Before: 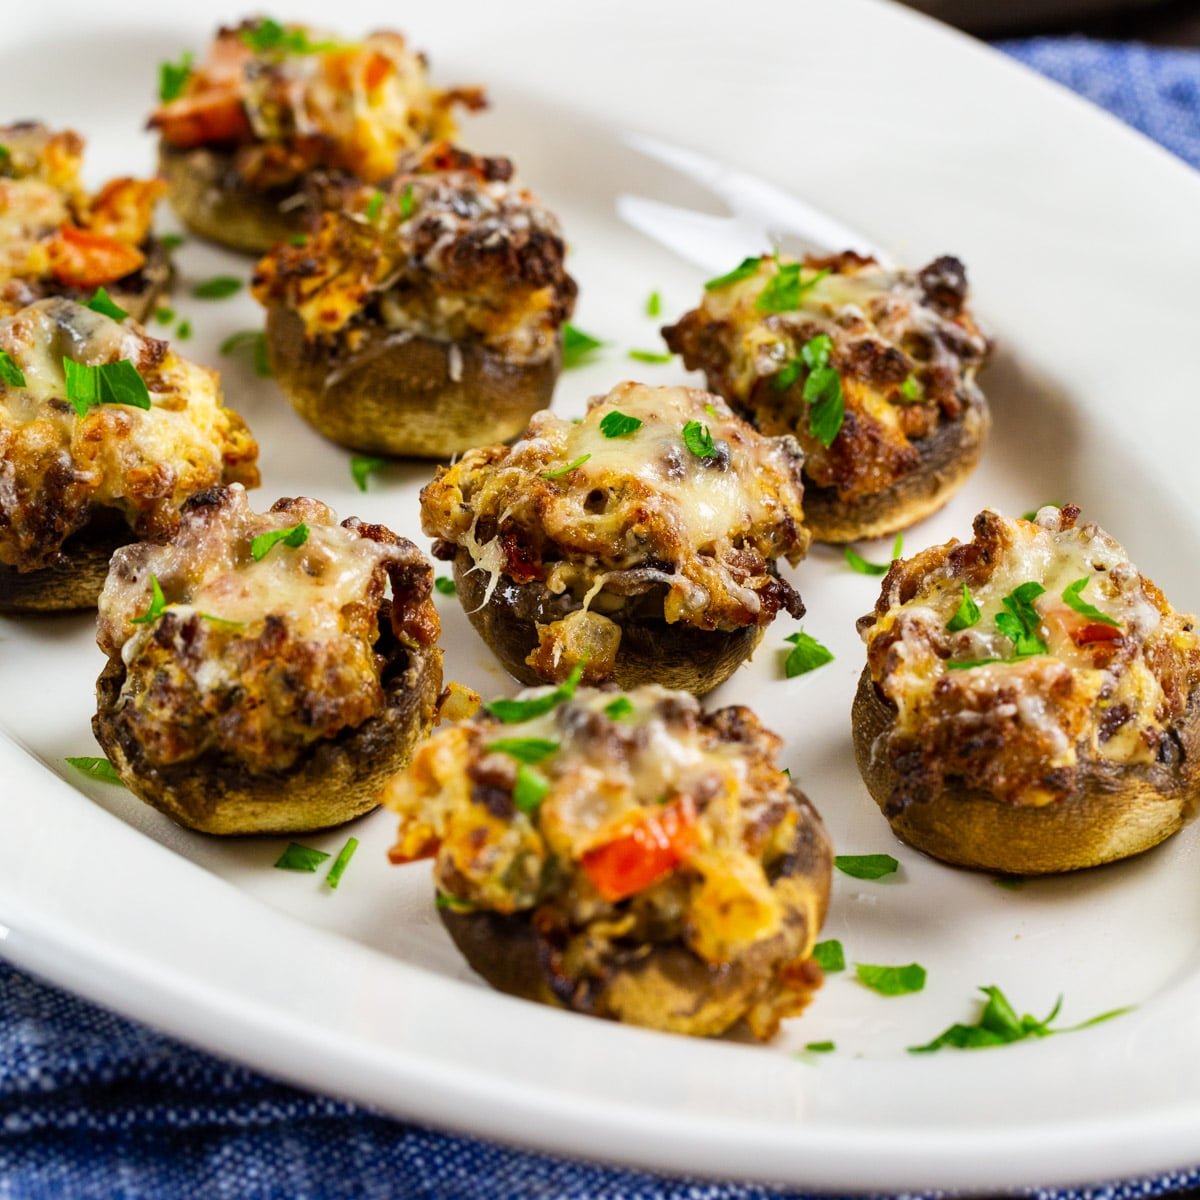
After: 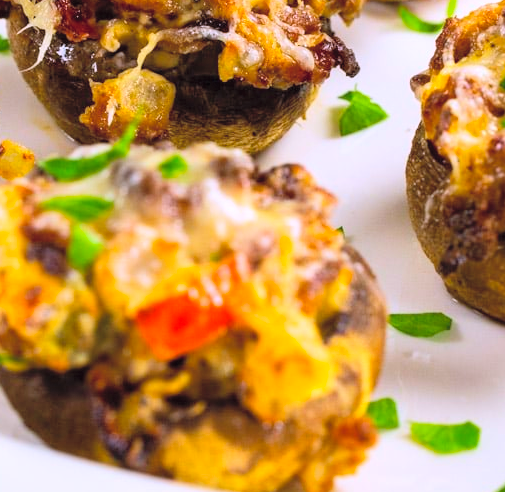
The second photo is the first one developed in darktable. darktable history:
white balance: red 1.004, blue 1.096
crop: left 37.221%, top 45.169%, right 20.63%, bottom 13.777%
contrast brightness saturation: contrast 0.1, brightness 0.3, saturation 0.14
color balance: lift [1, 1, 0.999, 1.001], gamma [1, 1.003, 1.005, 0.995], gain [1, 0.992, 0.988, 1.012], contrast 5%, output saturation 110%
exposure: exposure -0.072 EV, compensate highlight preservation false
